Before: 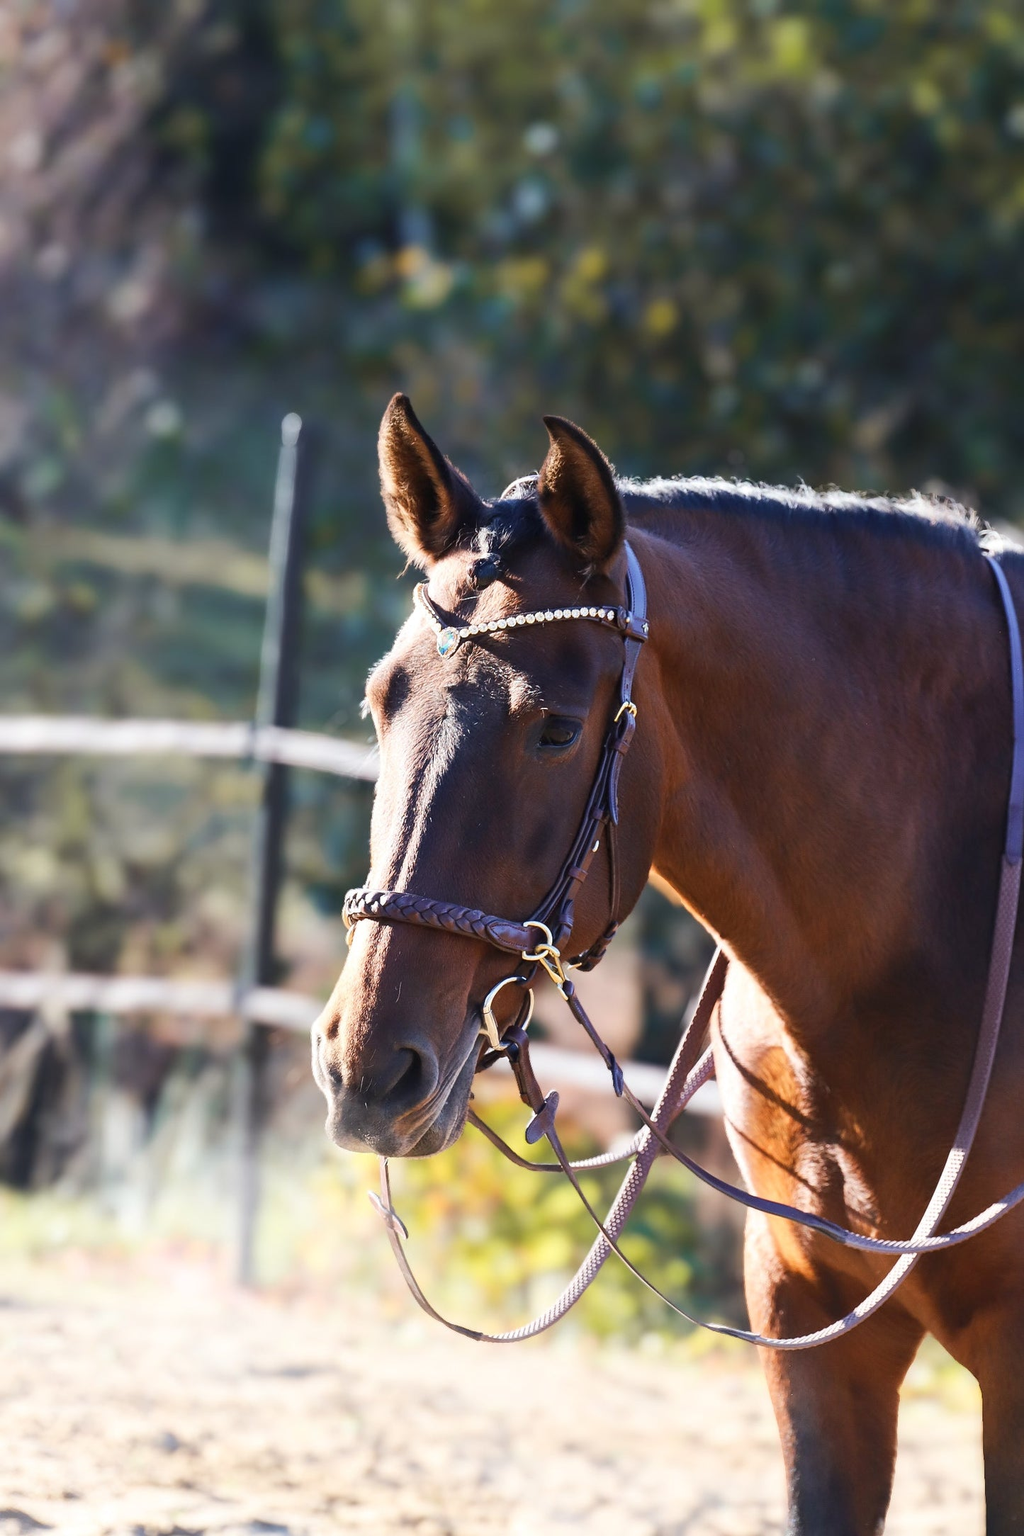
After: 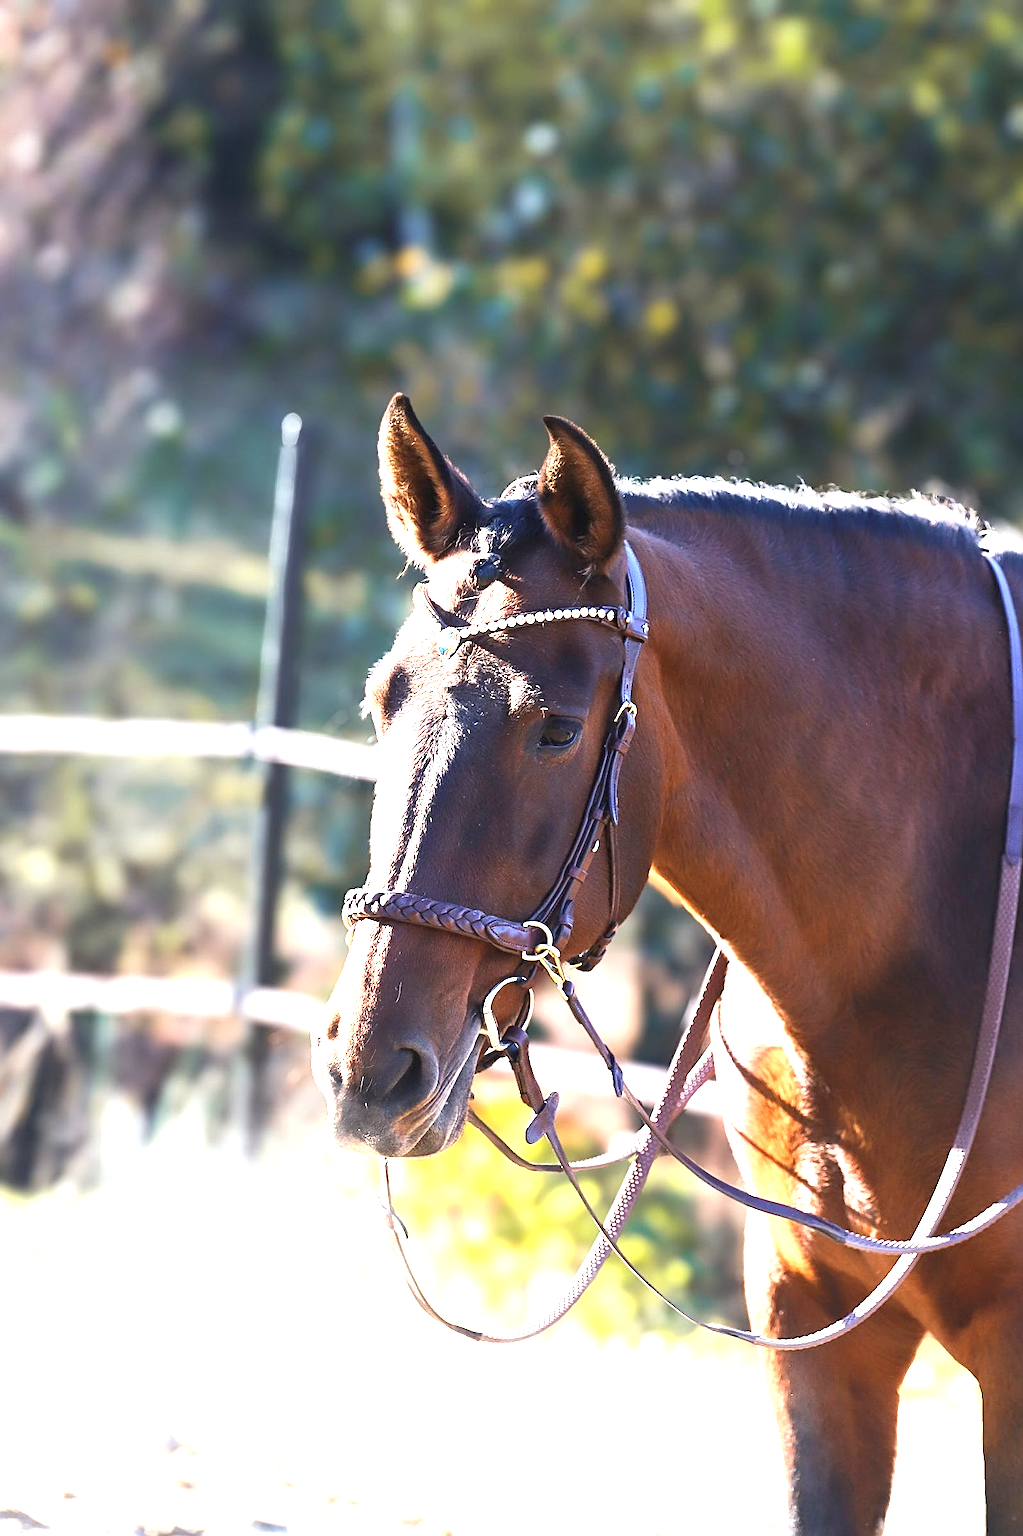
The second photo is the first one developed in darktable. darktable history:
exposure: black level correction 0, exposure 1.105 EV, compensate highlight preservation false
sharpen: on, module defaults
